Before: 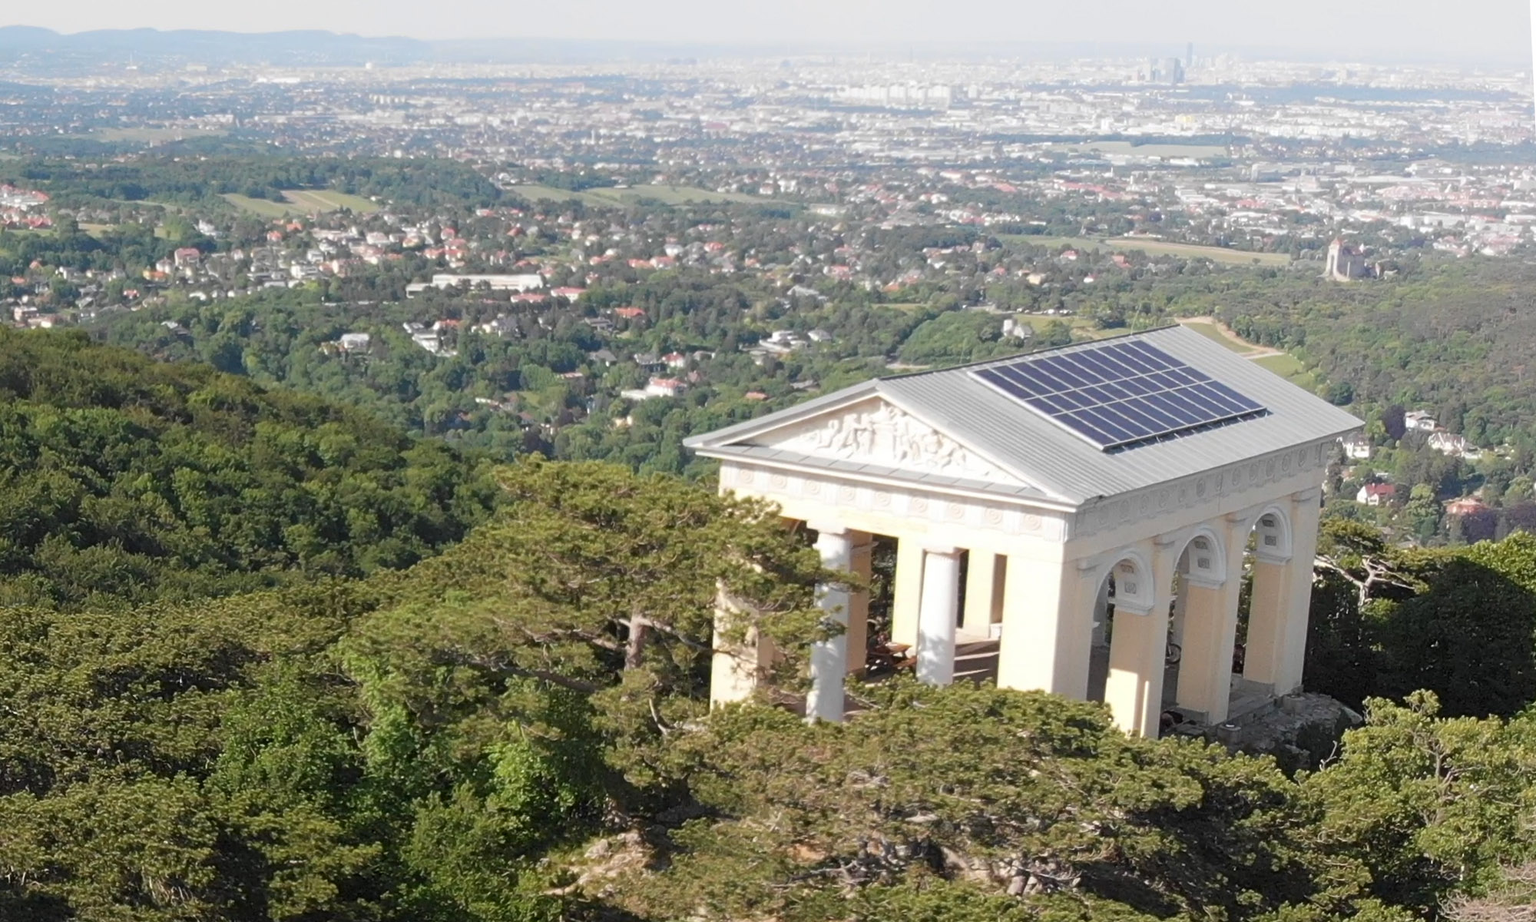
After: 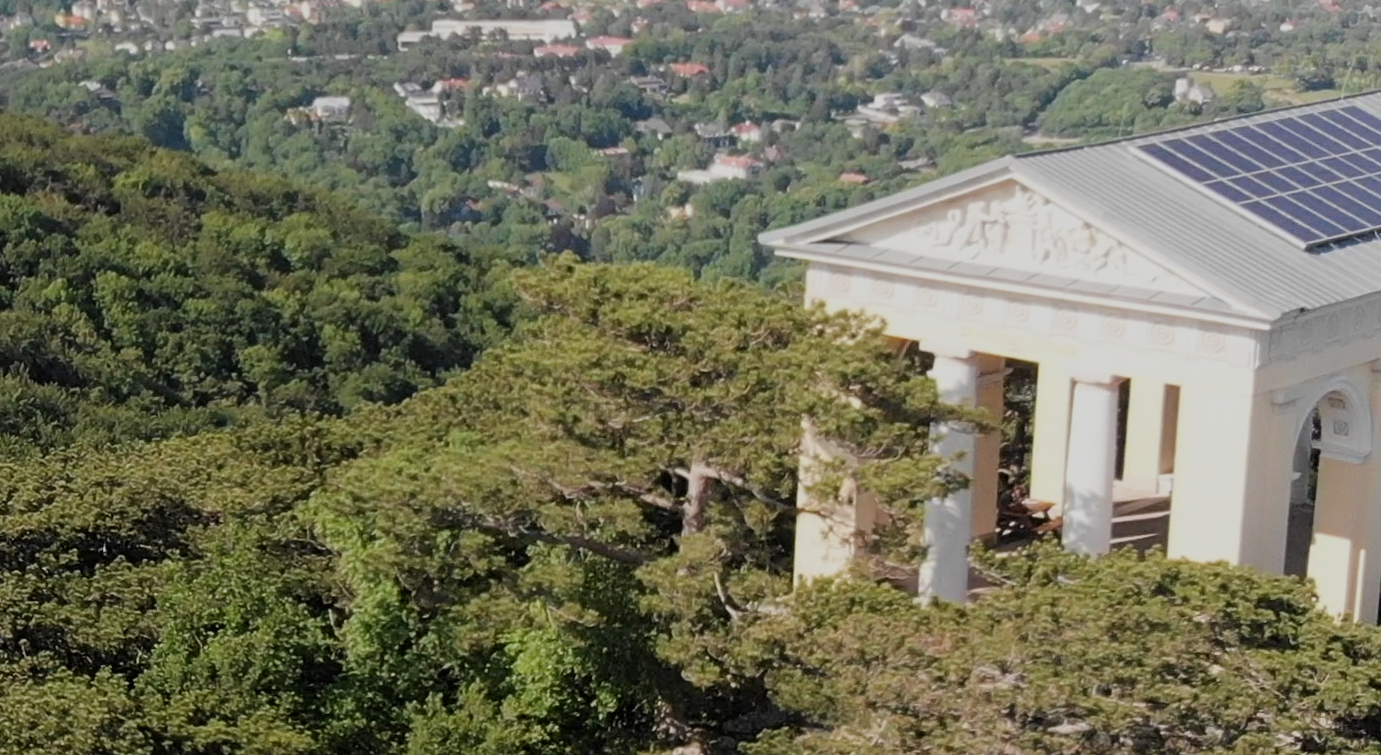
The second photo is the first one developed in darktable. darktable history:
crop: left 6.552%, top 28.108%, right 24.371%, bottom 8.951%
filmic rgb: black relative exposure -7.65 EV, white relative exposure 4.56 EV, hardness 3.61
